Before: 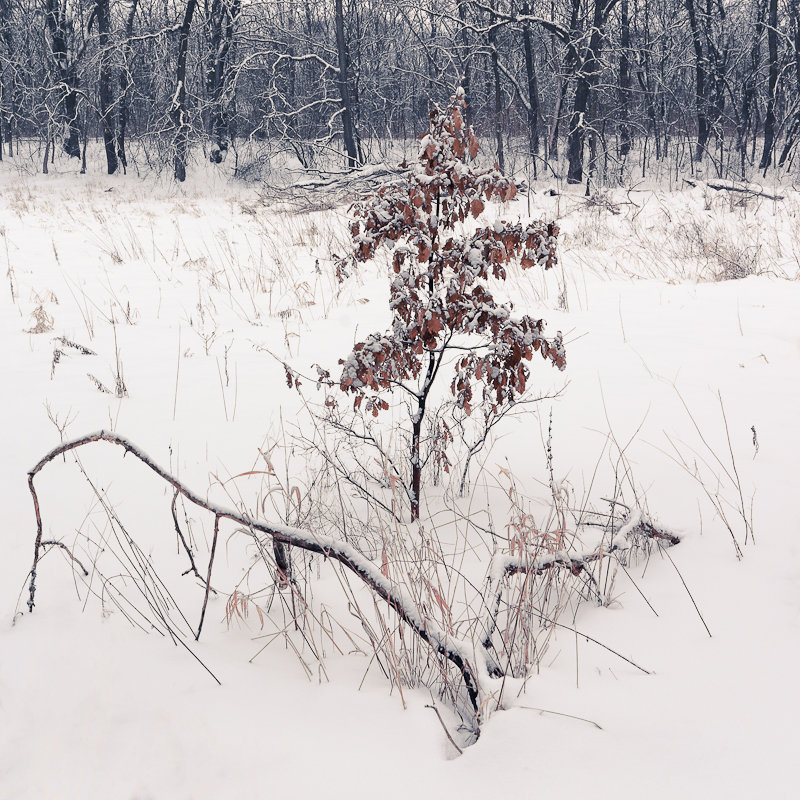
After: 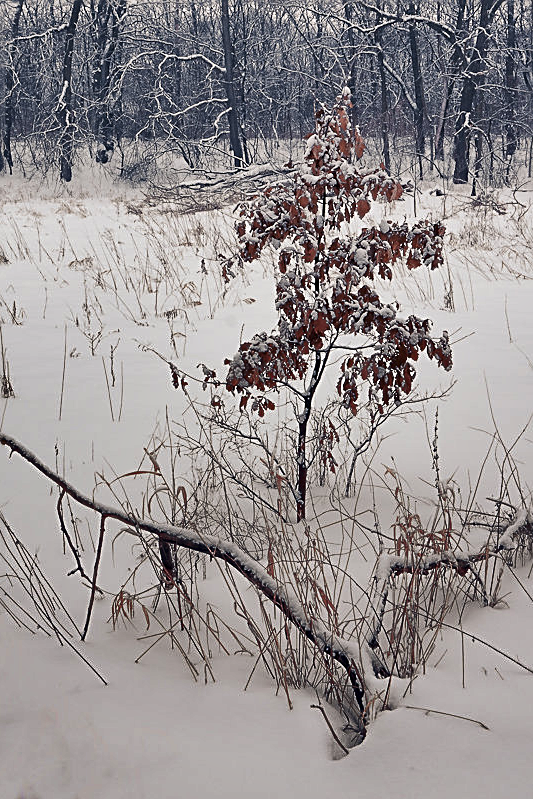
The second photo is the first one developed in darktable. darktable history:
shadows and highlights: shadows 80.44, white point adjustment -9.06, highlights -61.36, soften with gaussian
sharpen: on, module defaults
exposure: exposure 0.151 EV, compensate highlight preservation false
crop and rotate: left 14.369%, right 18.981%
